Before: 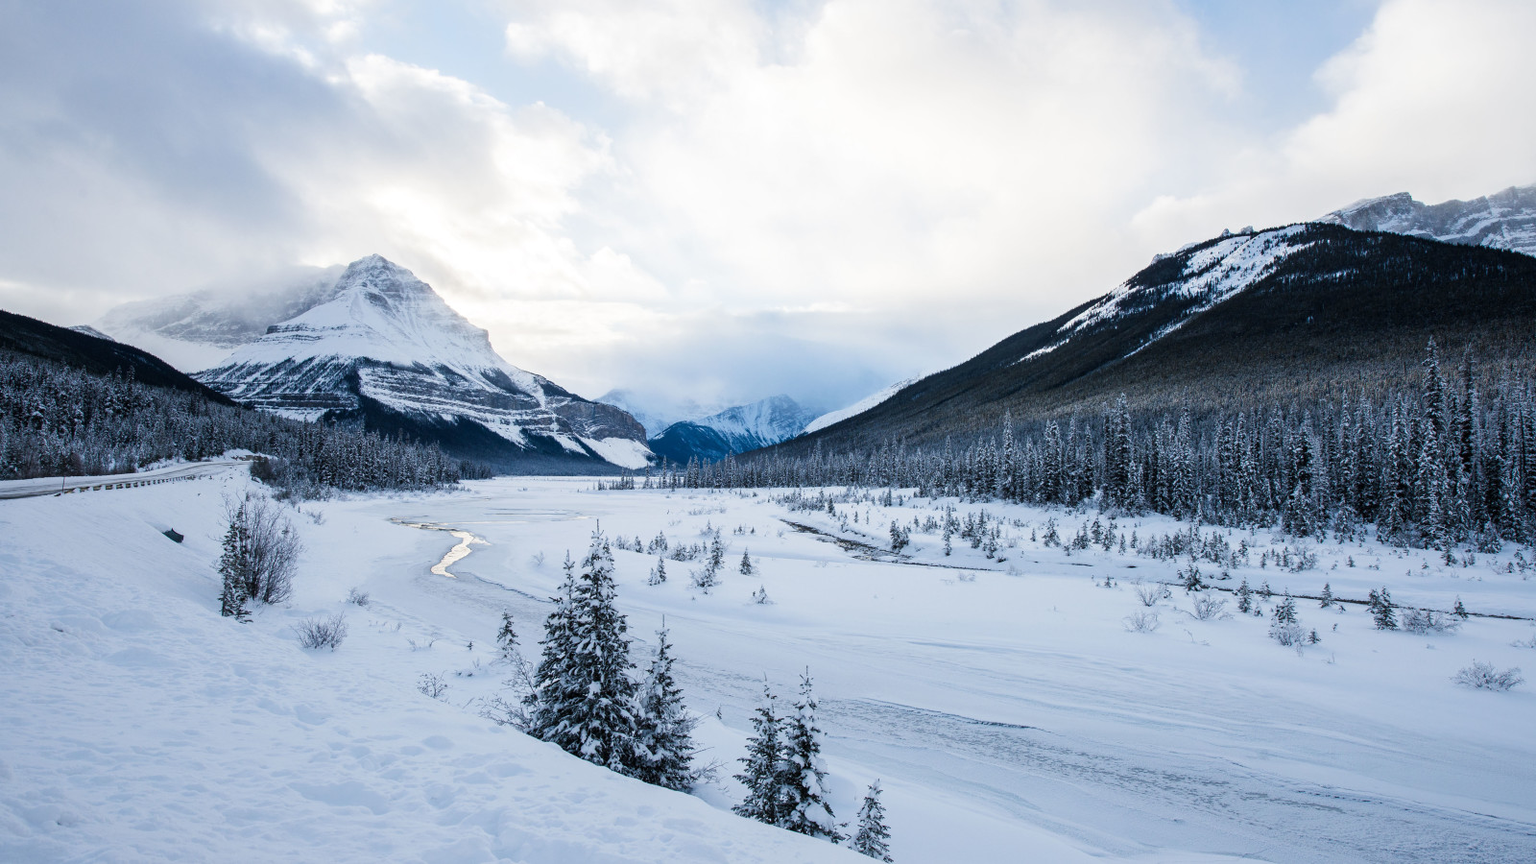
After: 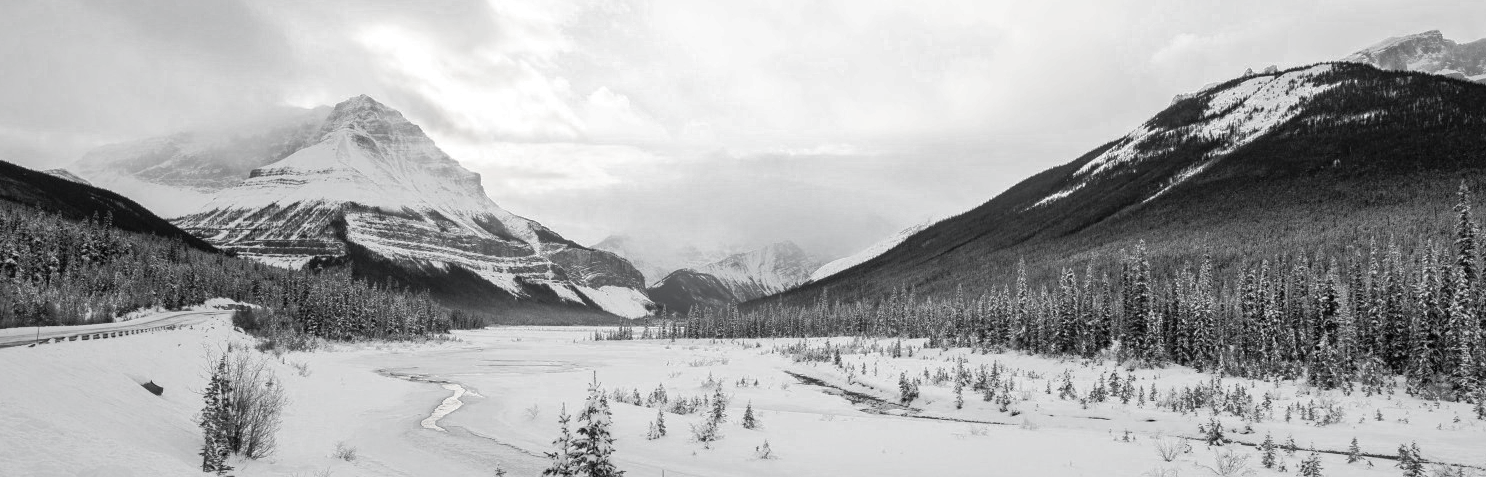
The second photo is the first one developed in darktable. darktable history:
crop: left 1.803%, top 18.902%, right 5.302%, bottom 28.029%
color zones: curves: ch0 [(0, 0.613) (0.01, 0.613) (0.245, 0.448) (0.498, 0.529) (0.642, 0.665) (0.879, 0.777) (0.99, 0.613)]; ch1 [(0, 0.035) (0.121, 0.189) (0.259, 0.197) (0.415, 0.061) (0.589, 0.022) (0.732, 0.022) (0.857, 0.026) (0.991, 0.053)]
shadows and highlights: on, module defaults
